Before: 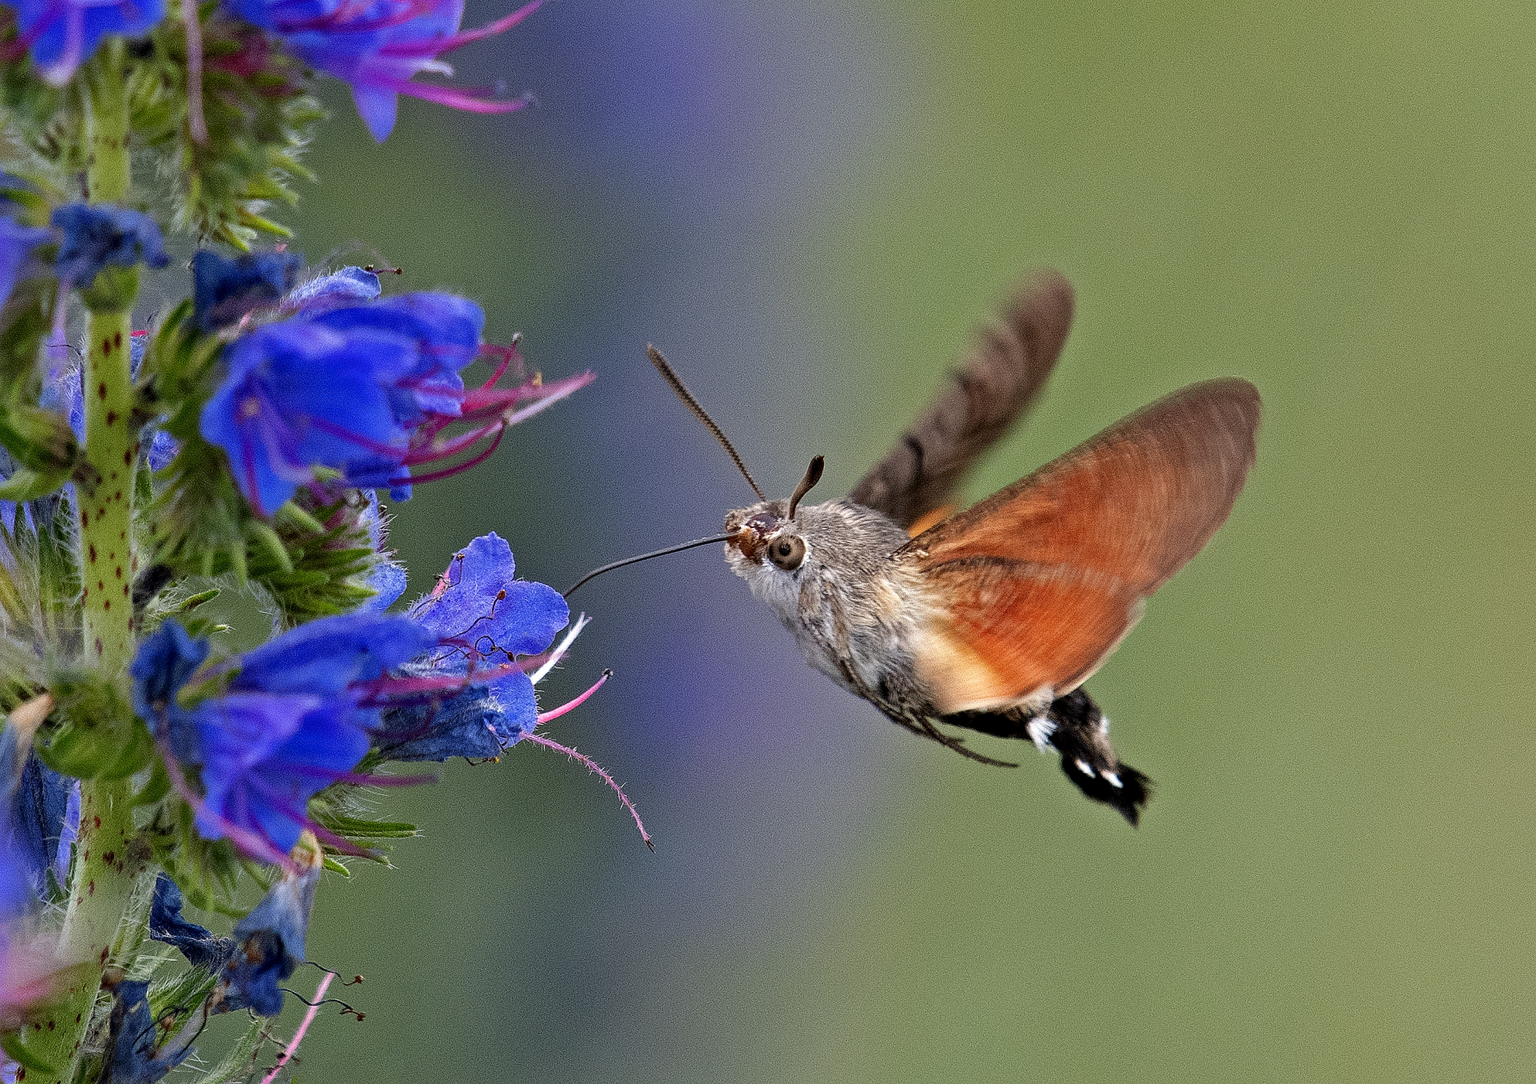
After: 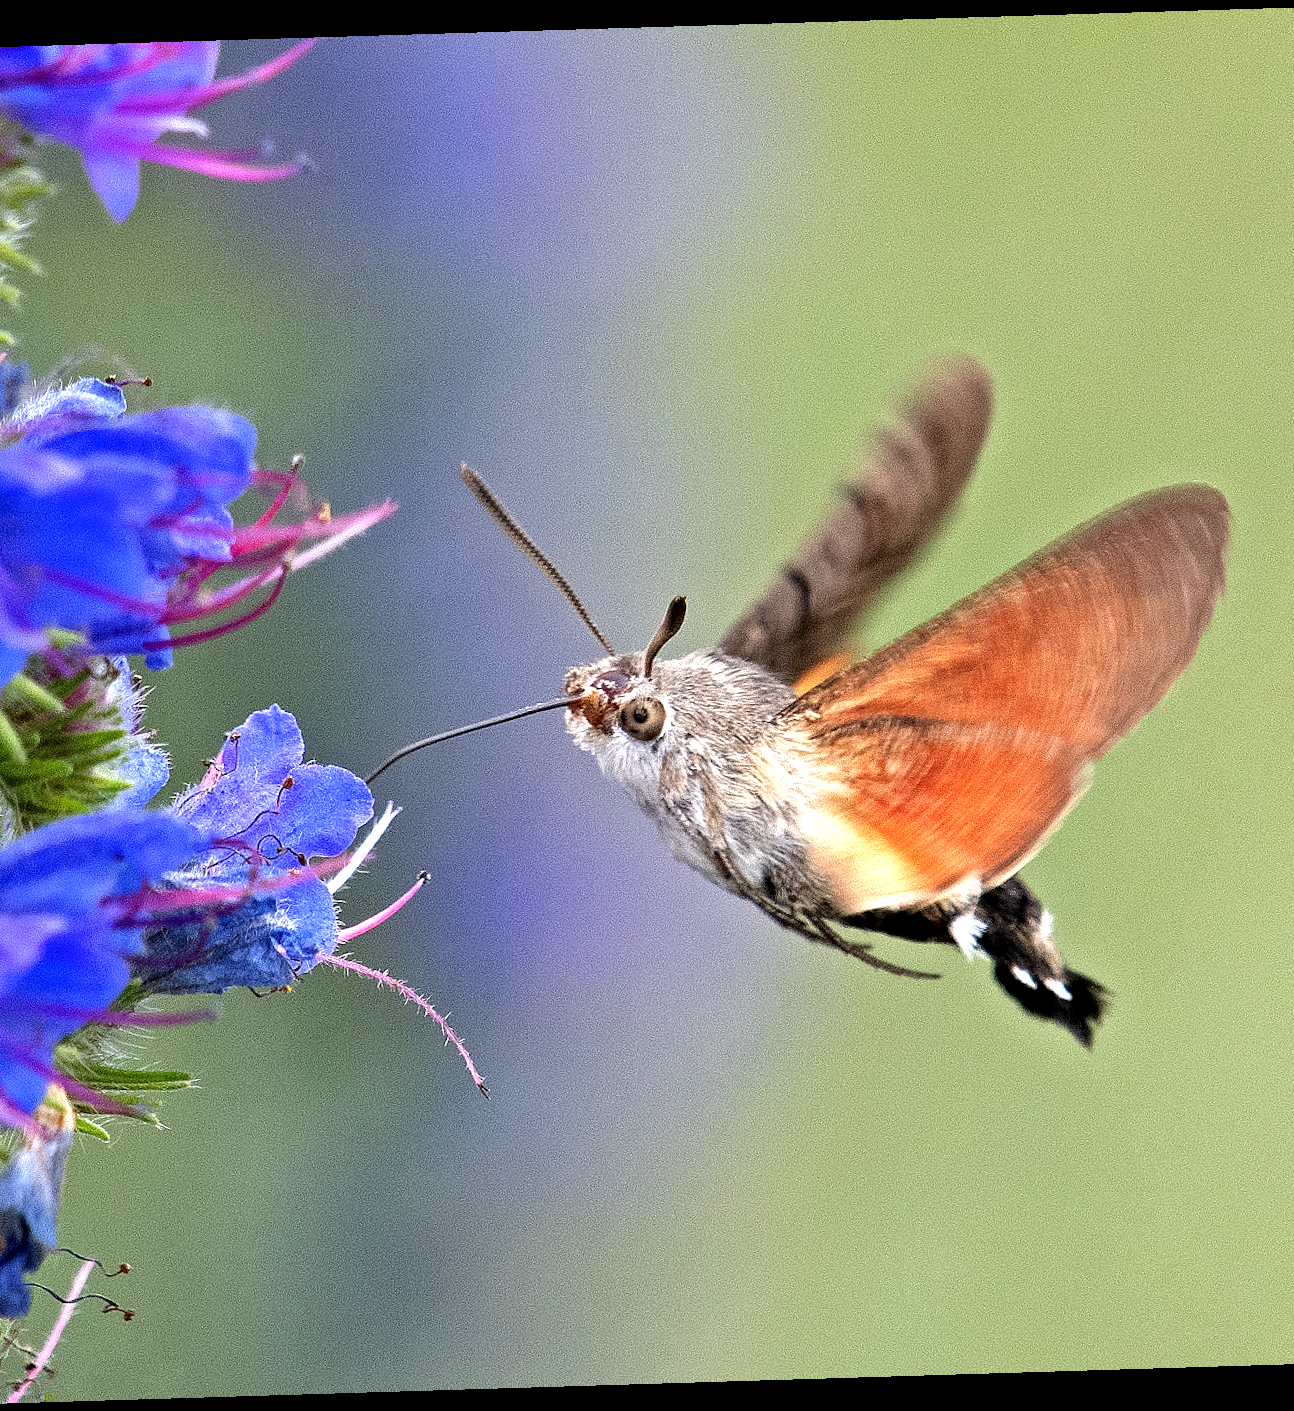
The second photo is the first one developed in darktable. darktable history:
crop and rotate: left 18.442%, right 15.508%
rotate and perspective: rotation -1.75°, automatic cropping off
exposure: exposure 1 EV, compensate highlight preservation false
